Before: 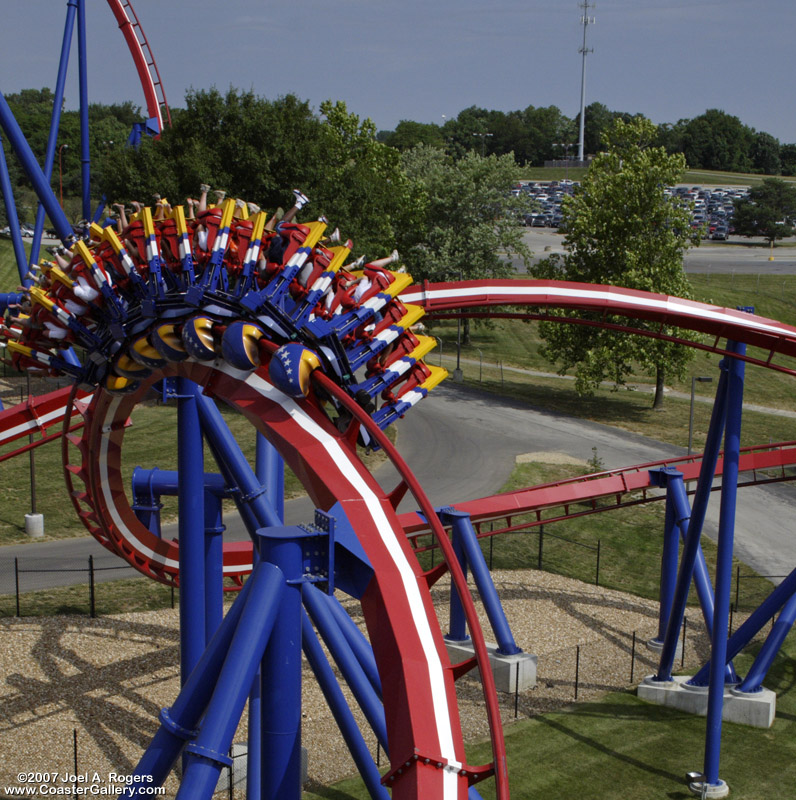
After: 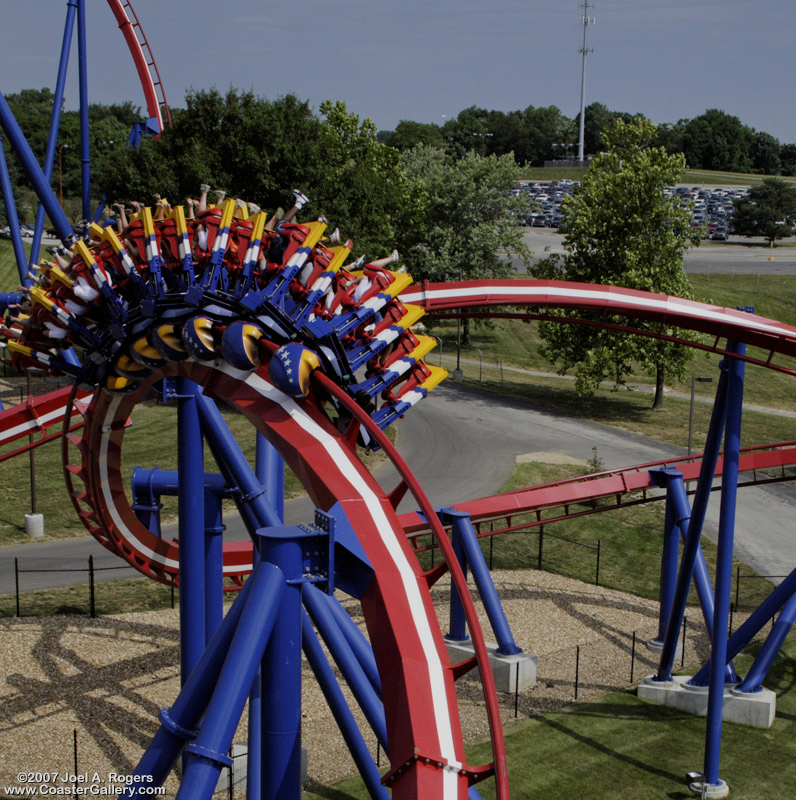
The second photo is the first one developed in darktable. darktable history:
filmic rgb: black relative exposure -7.99 EV, white relative exposure 4 EV, hardness 4.18, contrast 0.984
